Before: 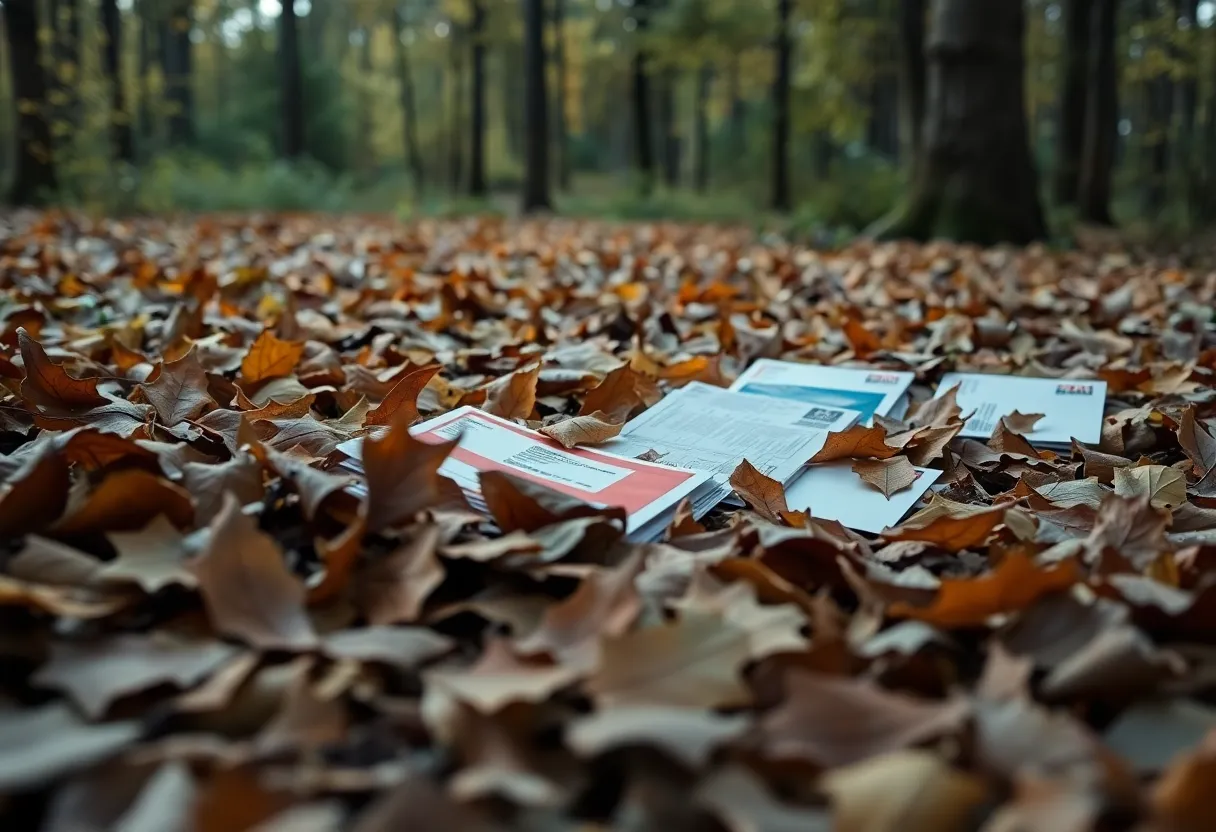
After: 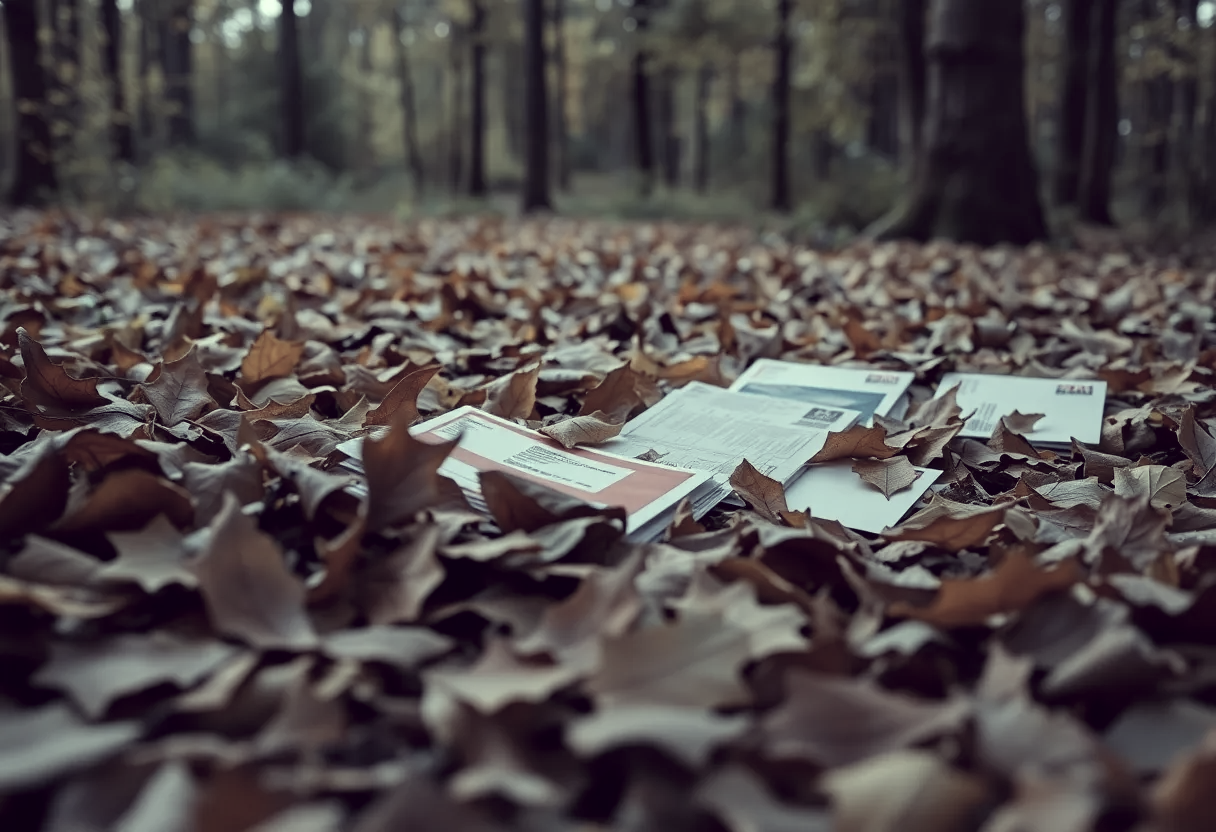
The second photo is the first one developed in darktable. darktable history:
color correction: highlights a* -20.62, highlights b* 19.95, shadows a* 19.31, shadows b* -20.46, saturation 0.401
